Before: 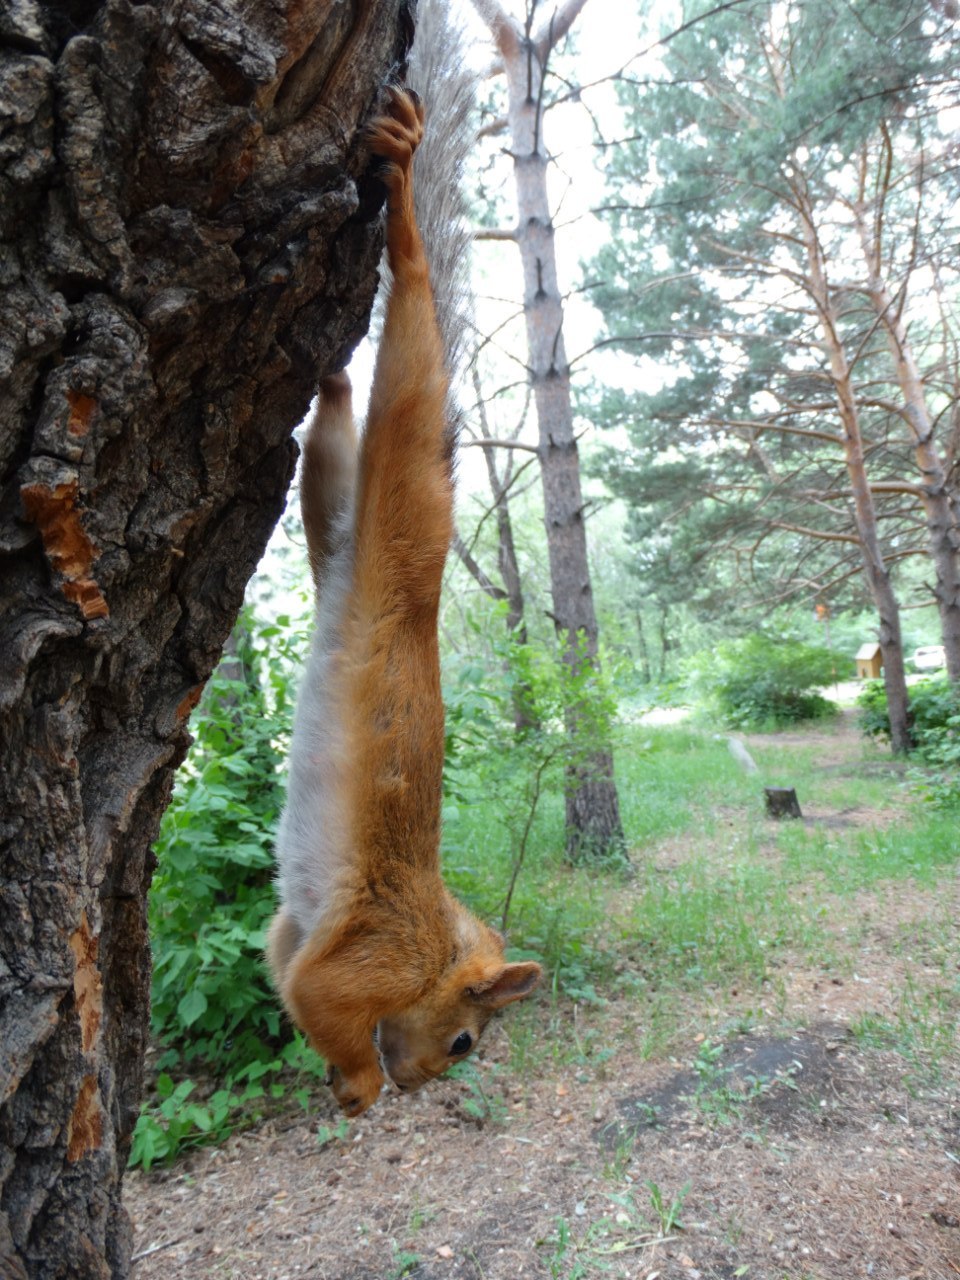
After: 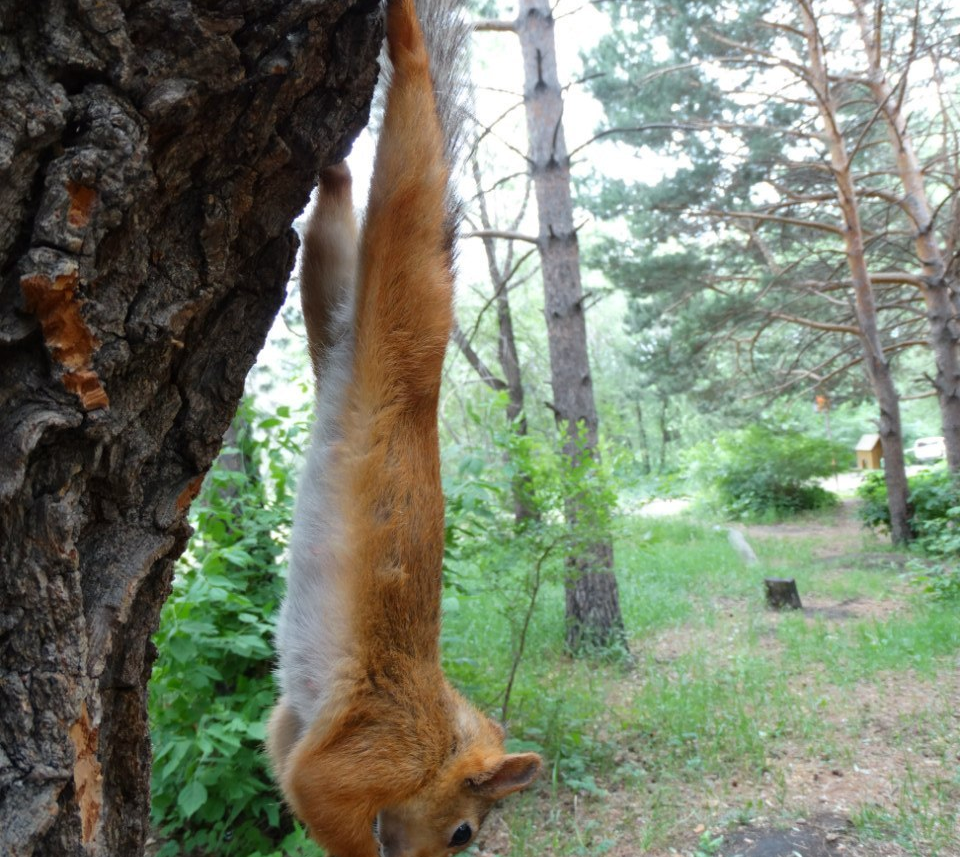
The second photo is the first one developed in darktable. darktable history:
crop: top 16.335%, bottom 16.688%
